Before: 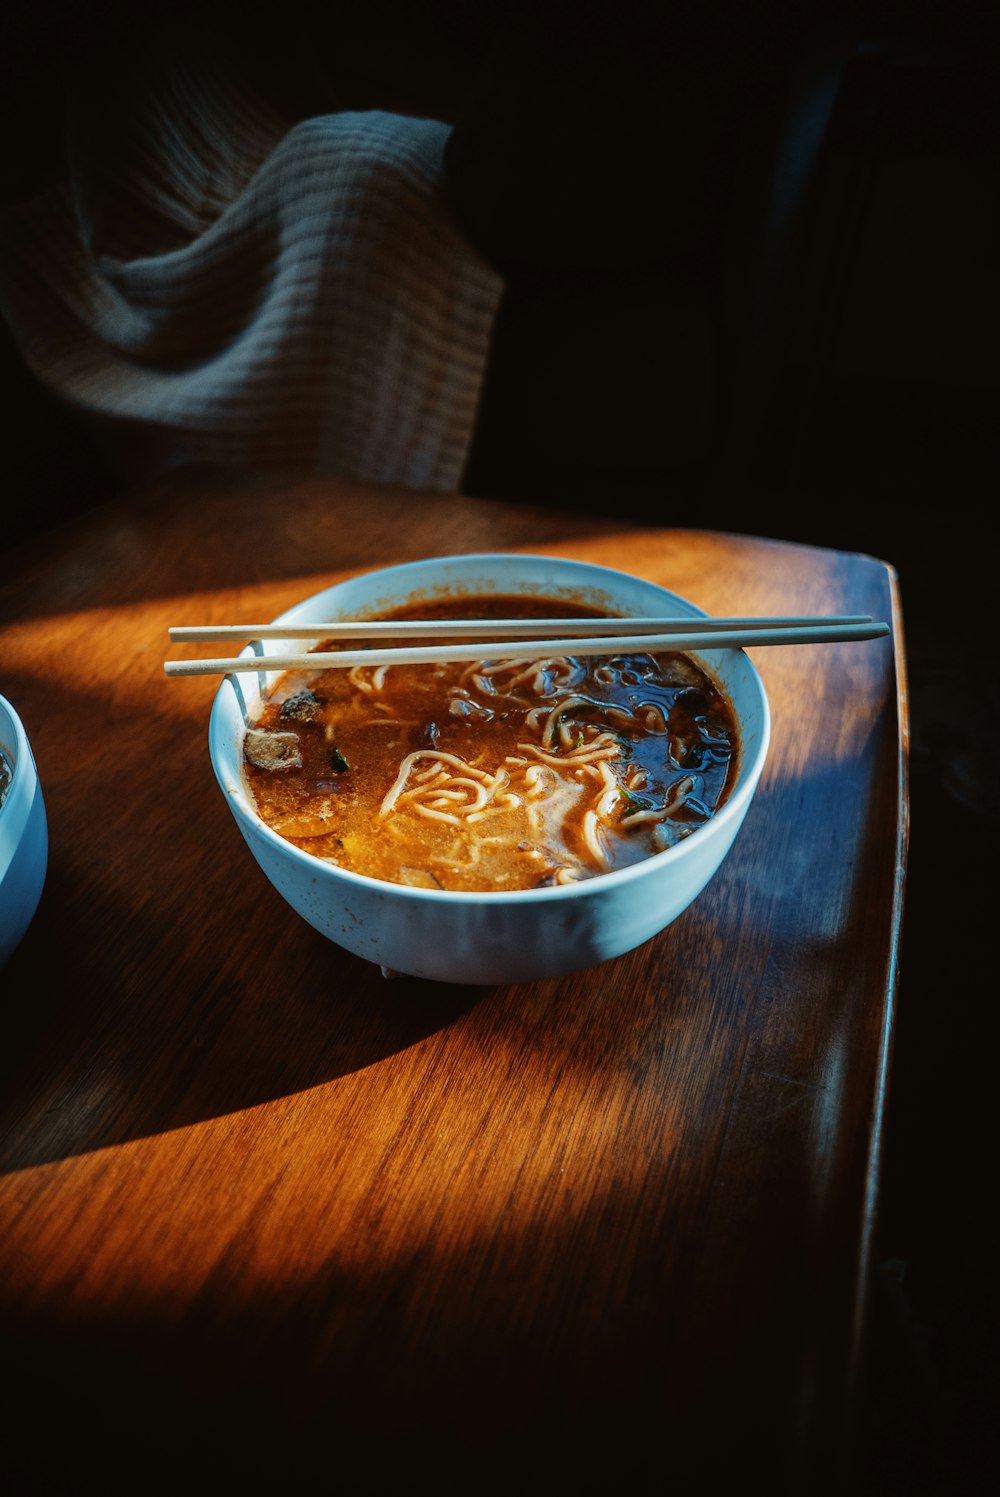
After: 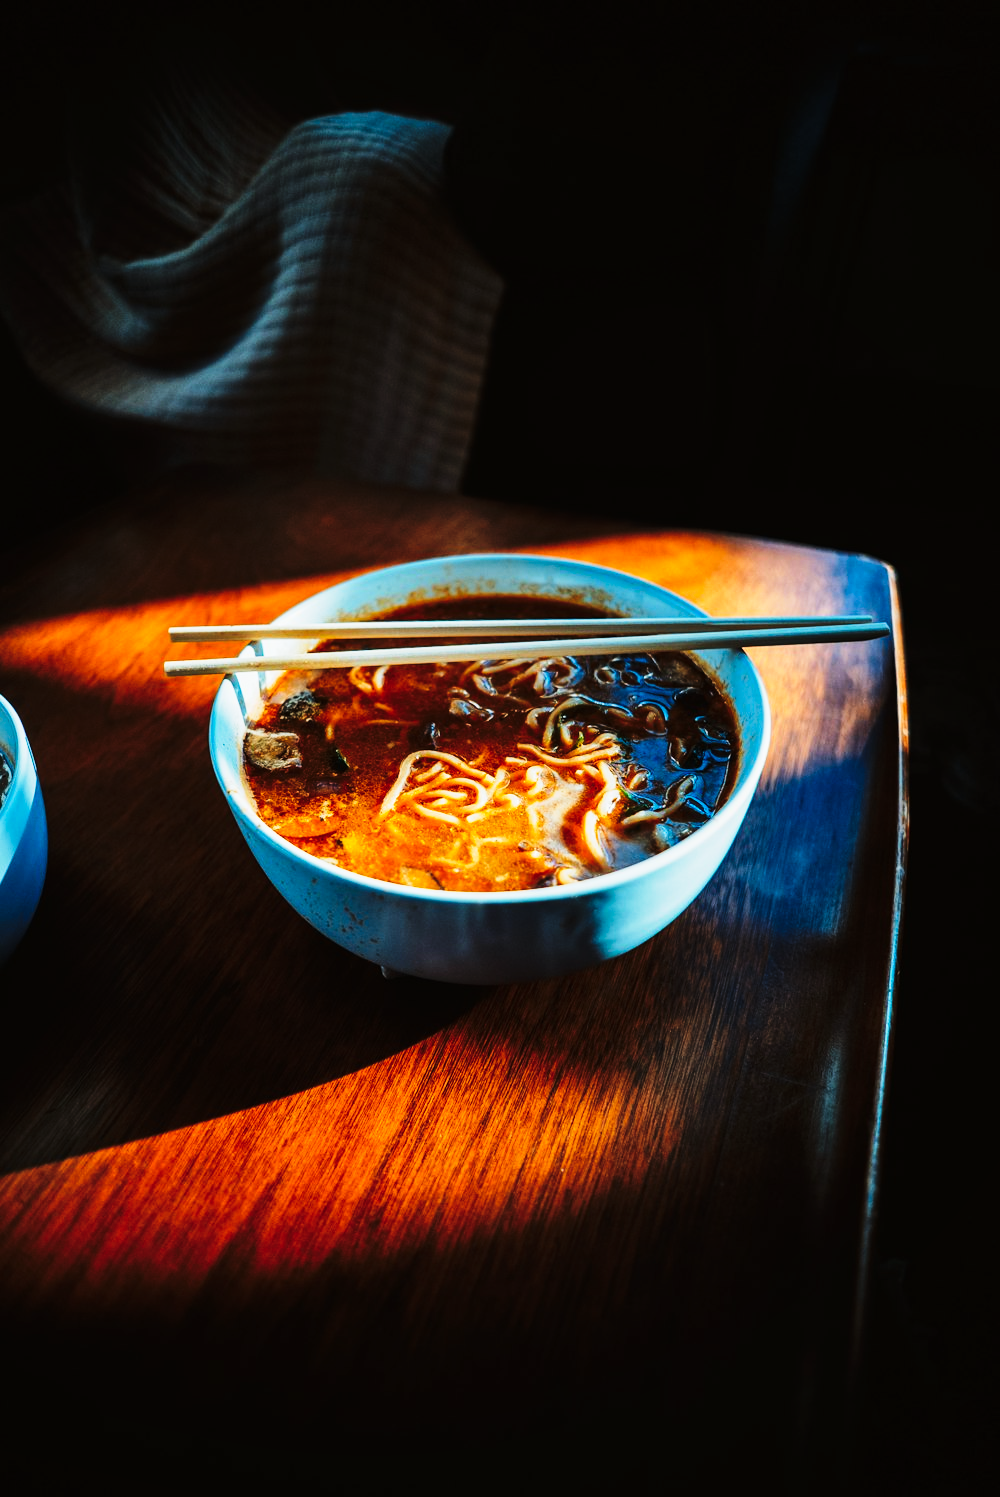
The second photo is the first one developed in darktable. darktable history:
tone curve: curves: ch0 [(0, 0) (0.236, 0.124) (0.373, 0.304) (0.542, 0.593) (0.737, 0.873) (1, 1)]; ch1 [(0, 0) (0.399, 0.328) (0.488, 0.484) (0.598, 0.624) (1, 1)]; ch2 [(0, 0) (0.448, 0.405) (0.523, 0.511) (0.592, 0.59) (1, 1)], preserve colors none
shadows and highlights: radius 336.43, shadows 28.09, soften with gaussian
